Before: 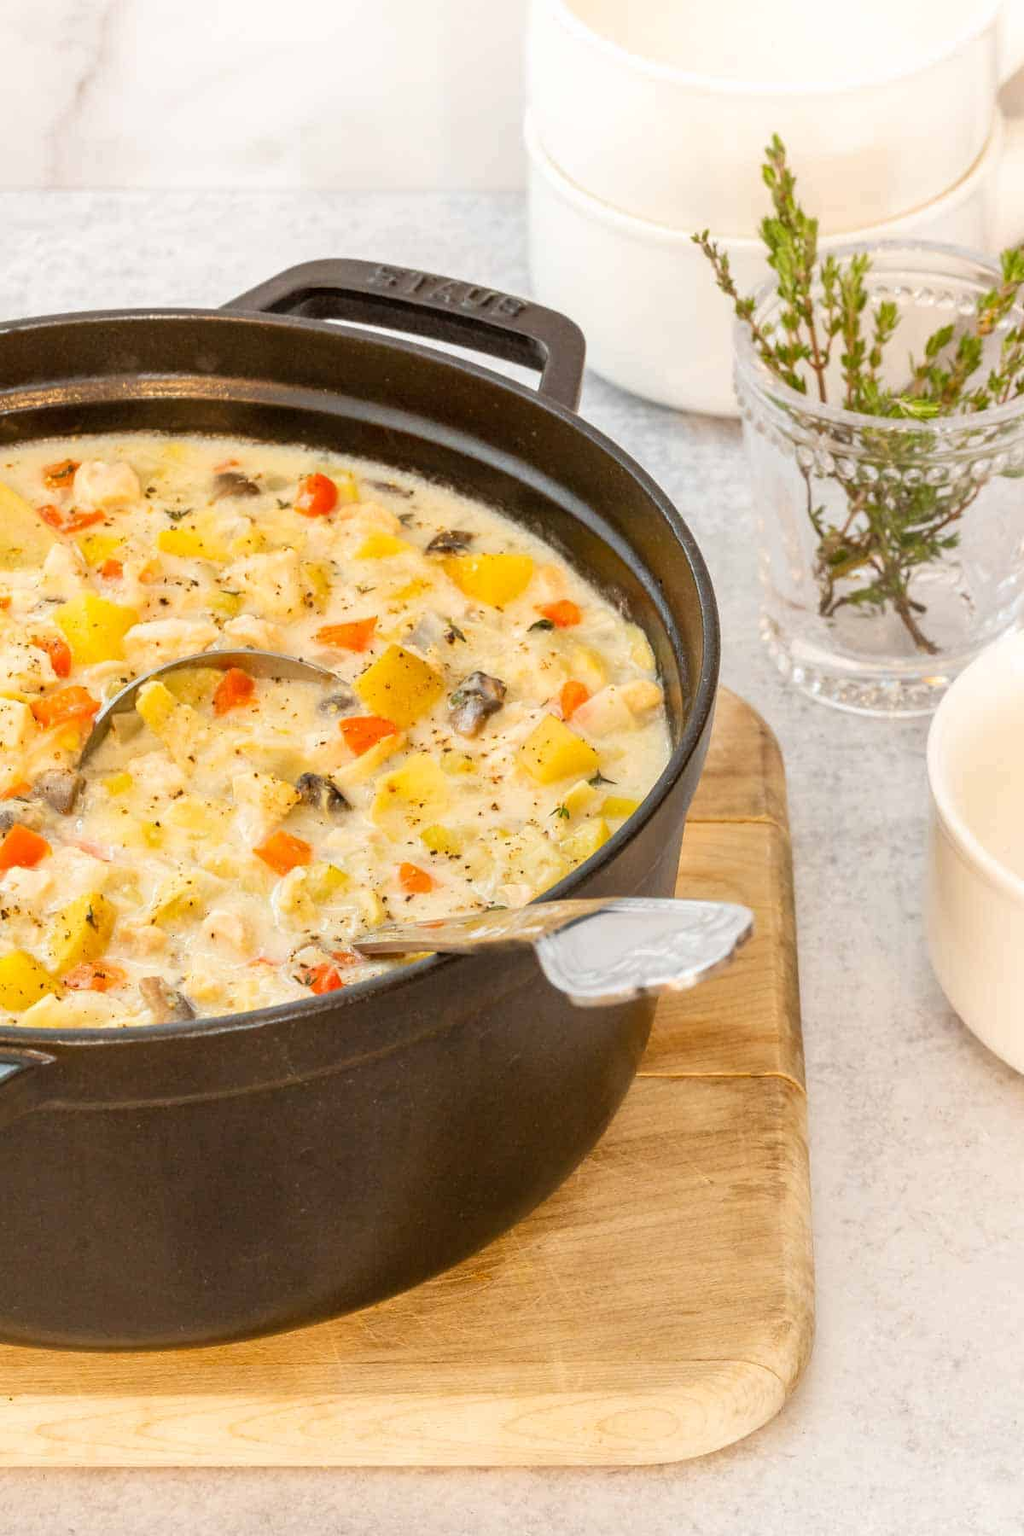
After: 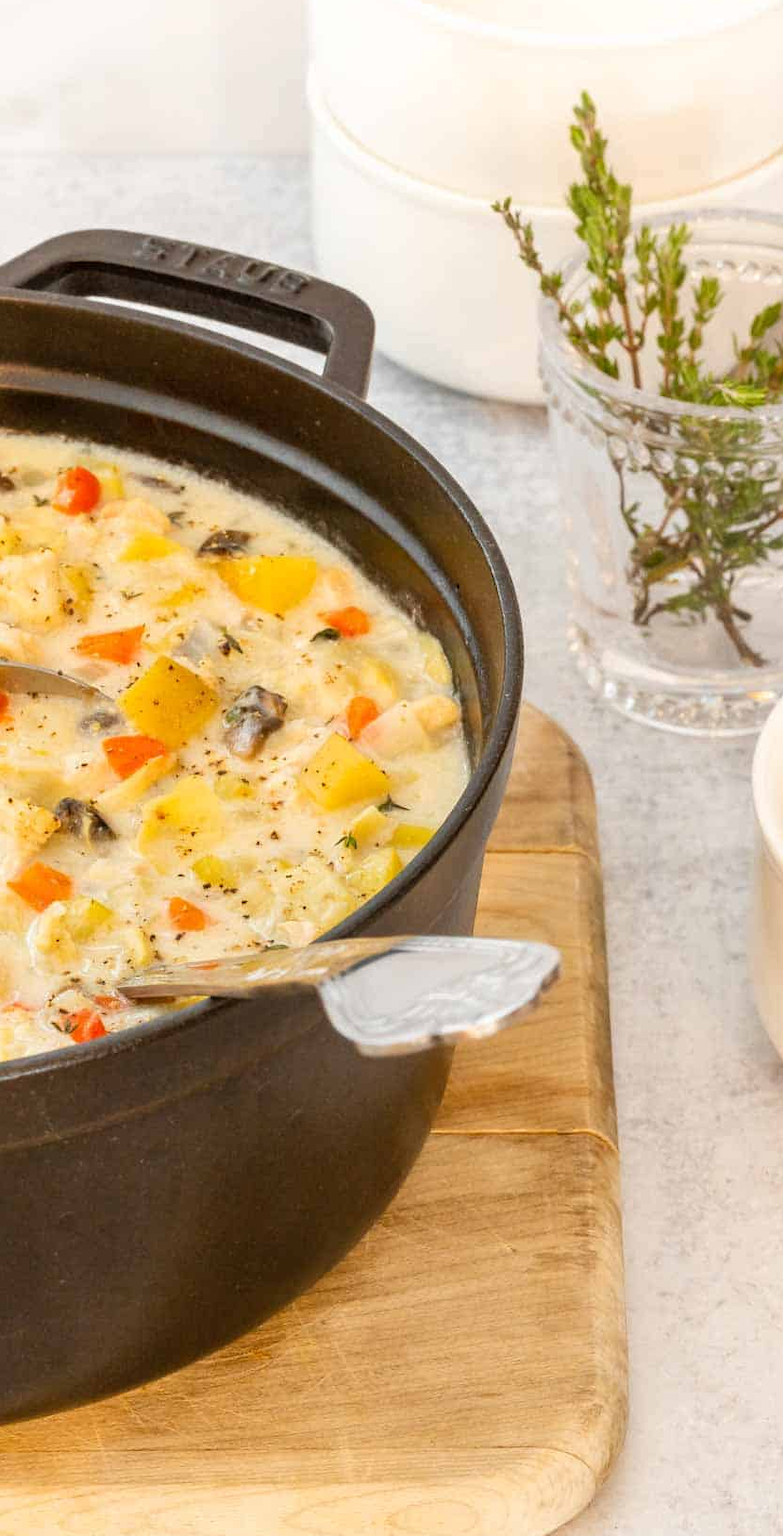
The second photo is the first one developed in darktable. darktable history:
crop and rotate: left 24.138%, top 3.368%, right 6.679%, bottom 6.142%
